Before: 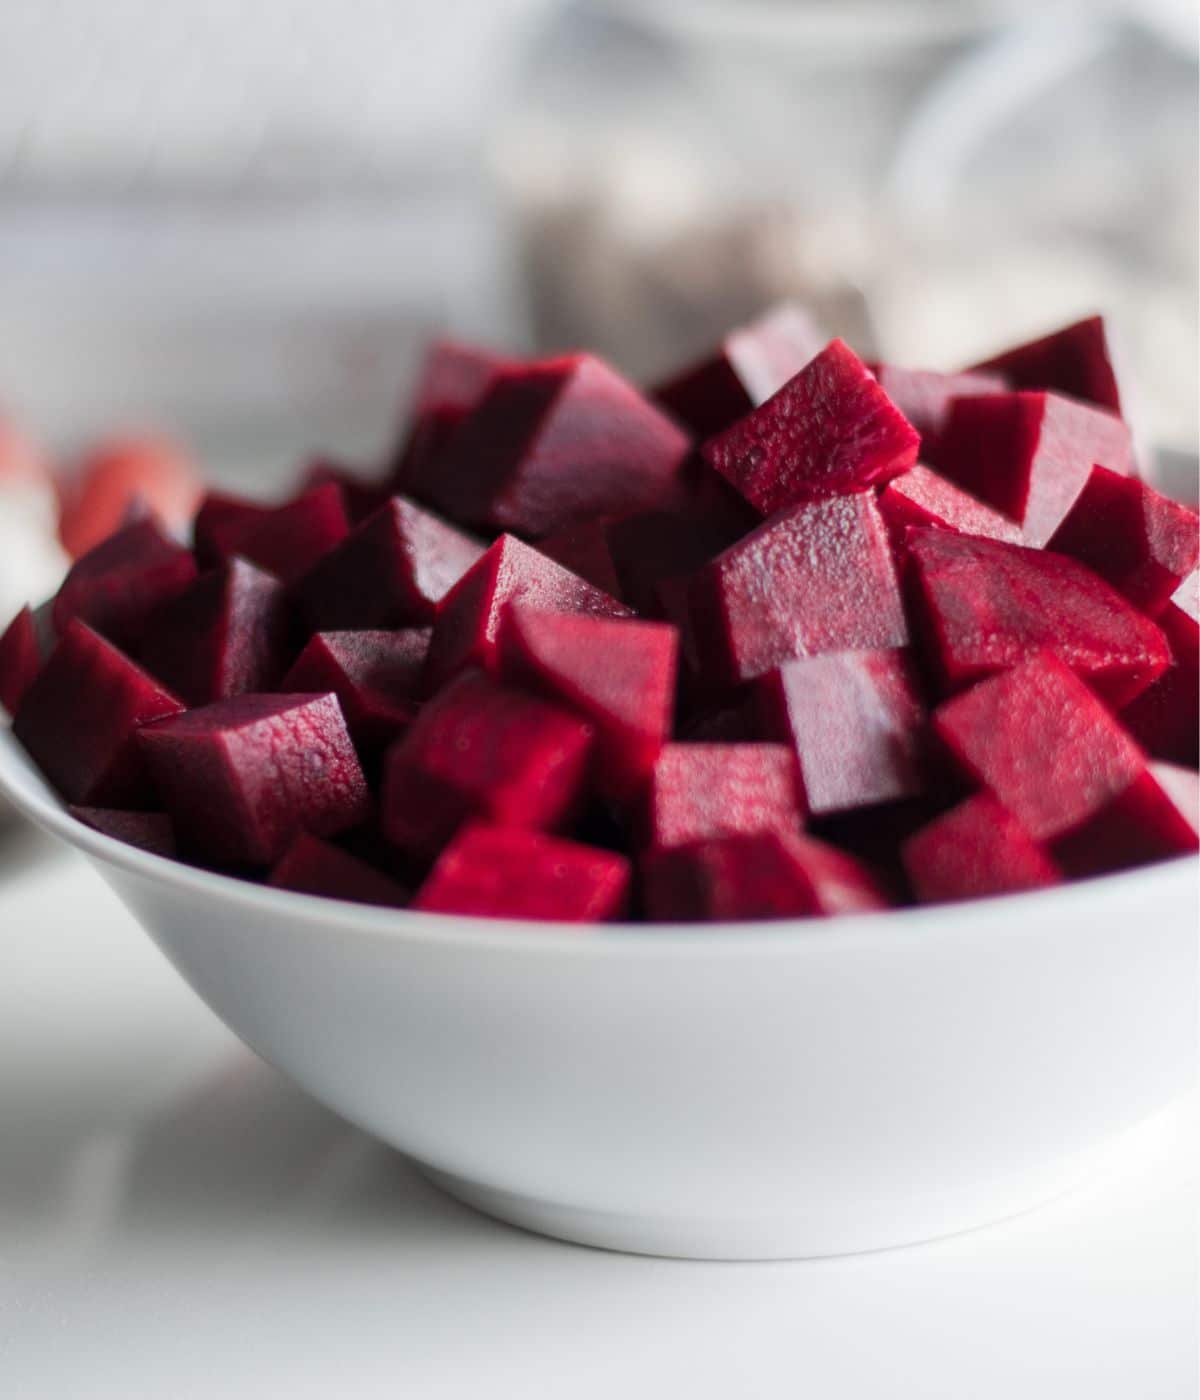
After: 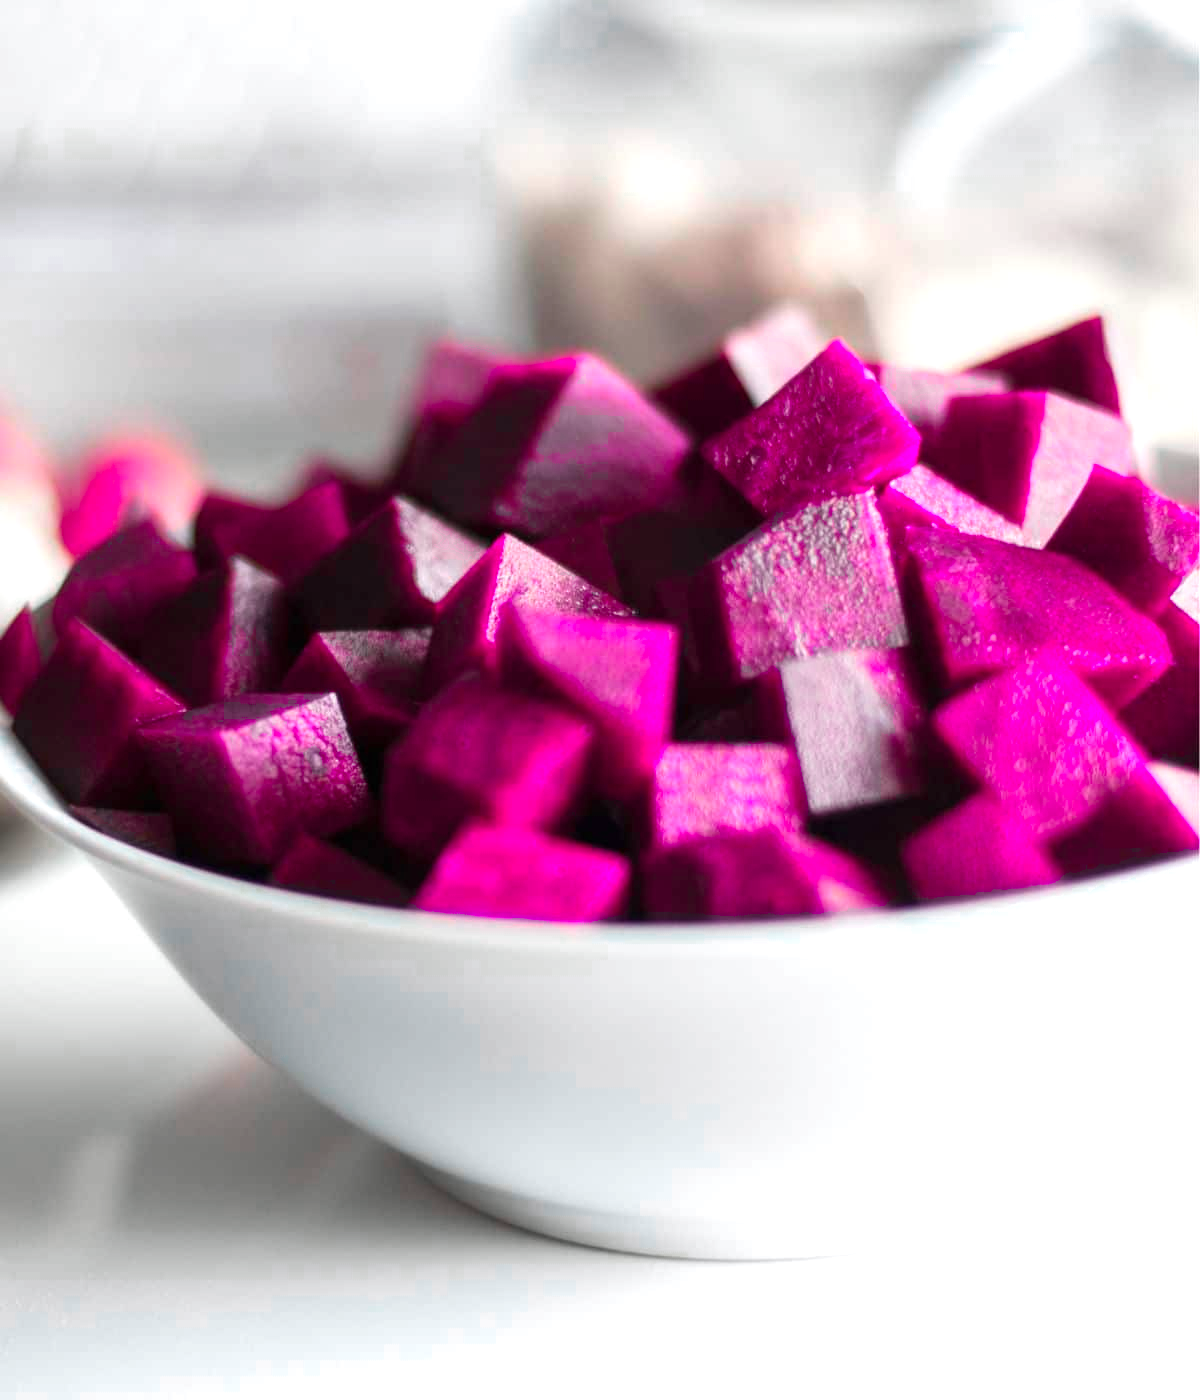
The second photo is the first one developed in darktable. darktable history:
exposure: black level correction 0, exposure 0.498 EV, compensate highlight preservation false
color zones: curves: ch0 [(0, 0.533) (0.126, 0.533) (0.234, 0.533) (0.368, 0.357) (0.5, 0.5) (0.625, 0.5) (0.74, 0.637) (0.875, 0.5)]; ch1 [(0.004, 0.708) (0.129, 0.662) (0.25, 0.5) (0.375, 0.331) (0.496, 0.396) (0.625, 0.649) (0.739, 0.26) (0.875, 0.5) (1, 0.478)]; ch2 [(0, 0.409) (0.132, 0.403) (0.236, 0.558) (0.379, 0.448) (0.5, 0.5) (0.625, 0.5) (0.691, 0.39) (0.875, 0.5)], mix 26.36%
